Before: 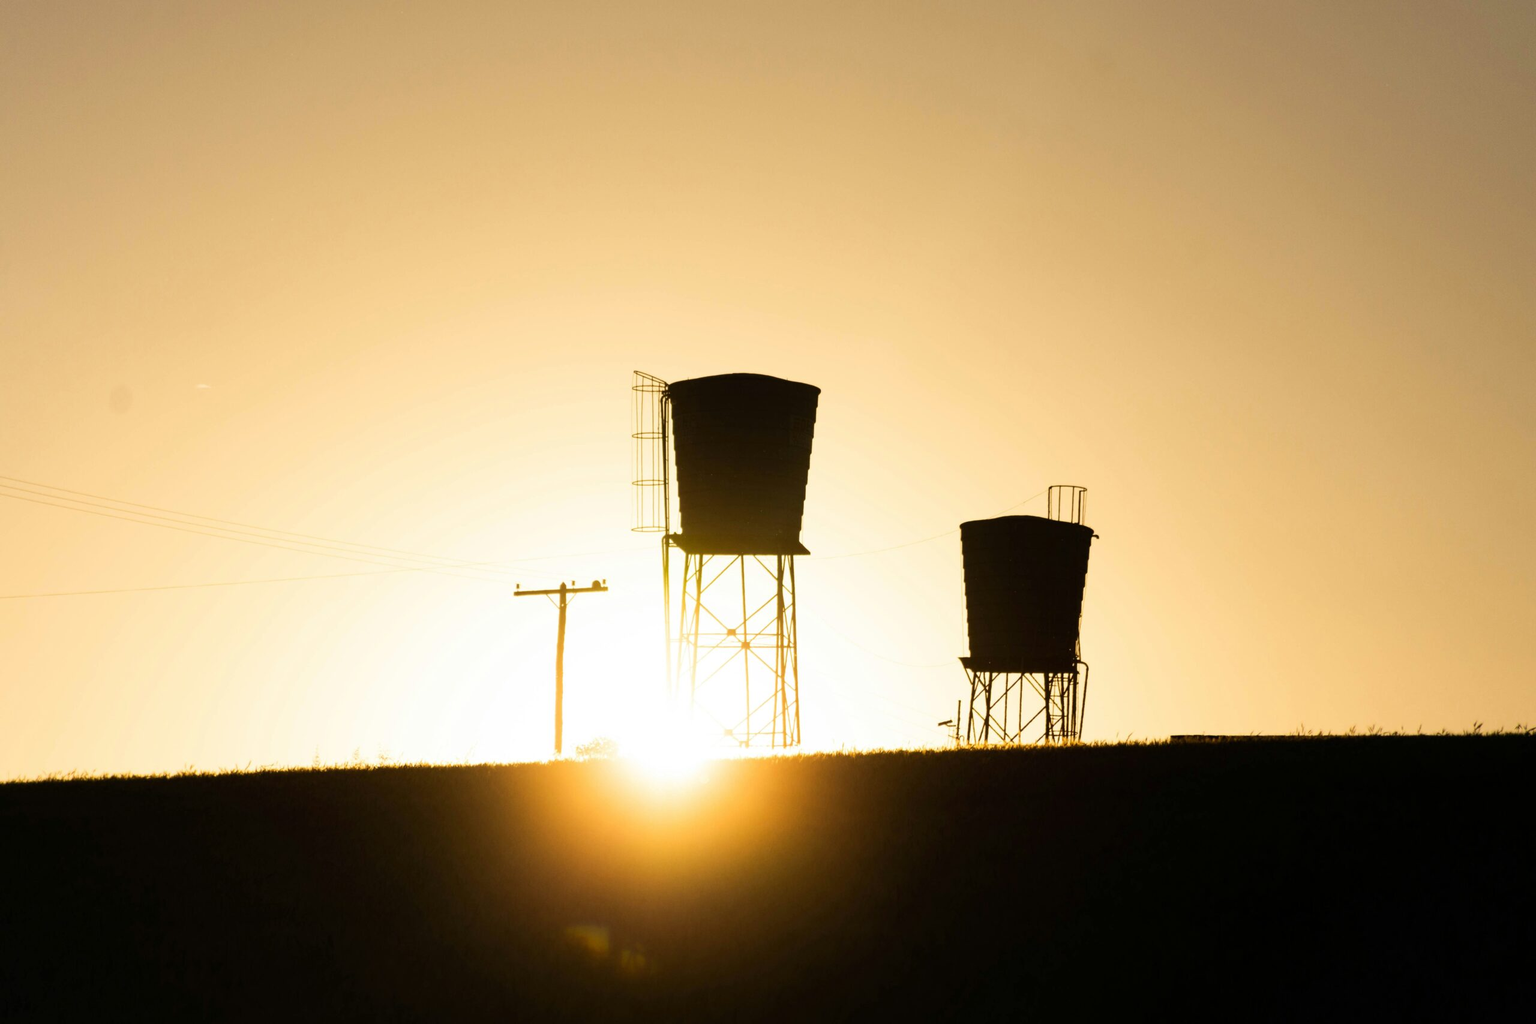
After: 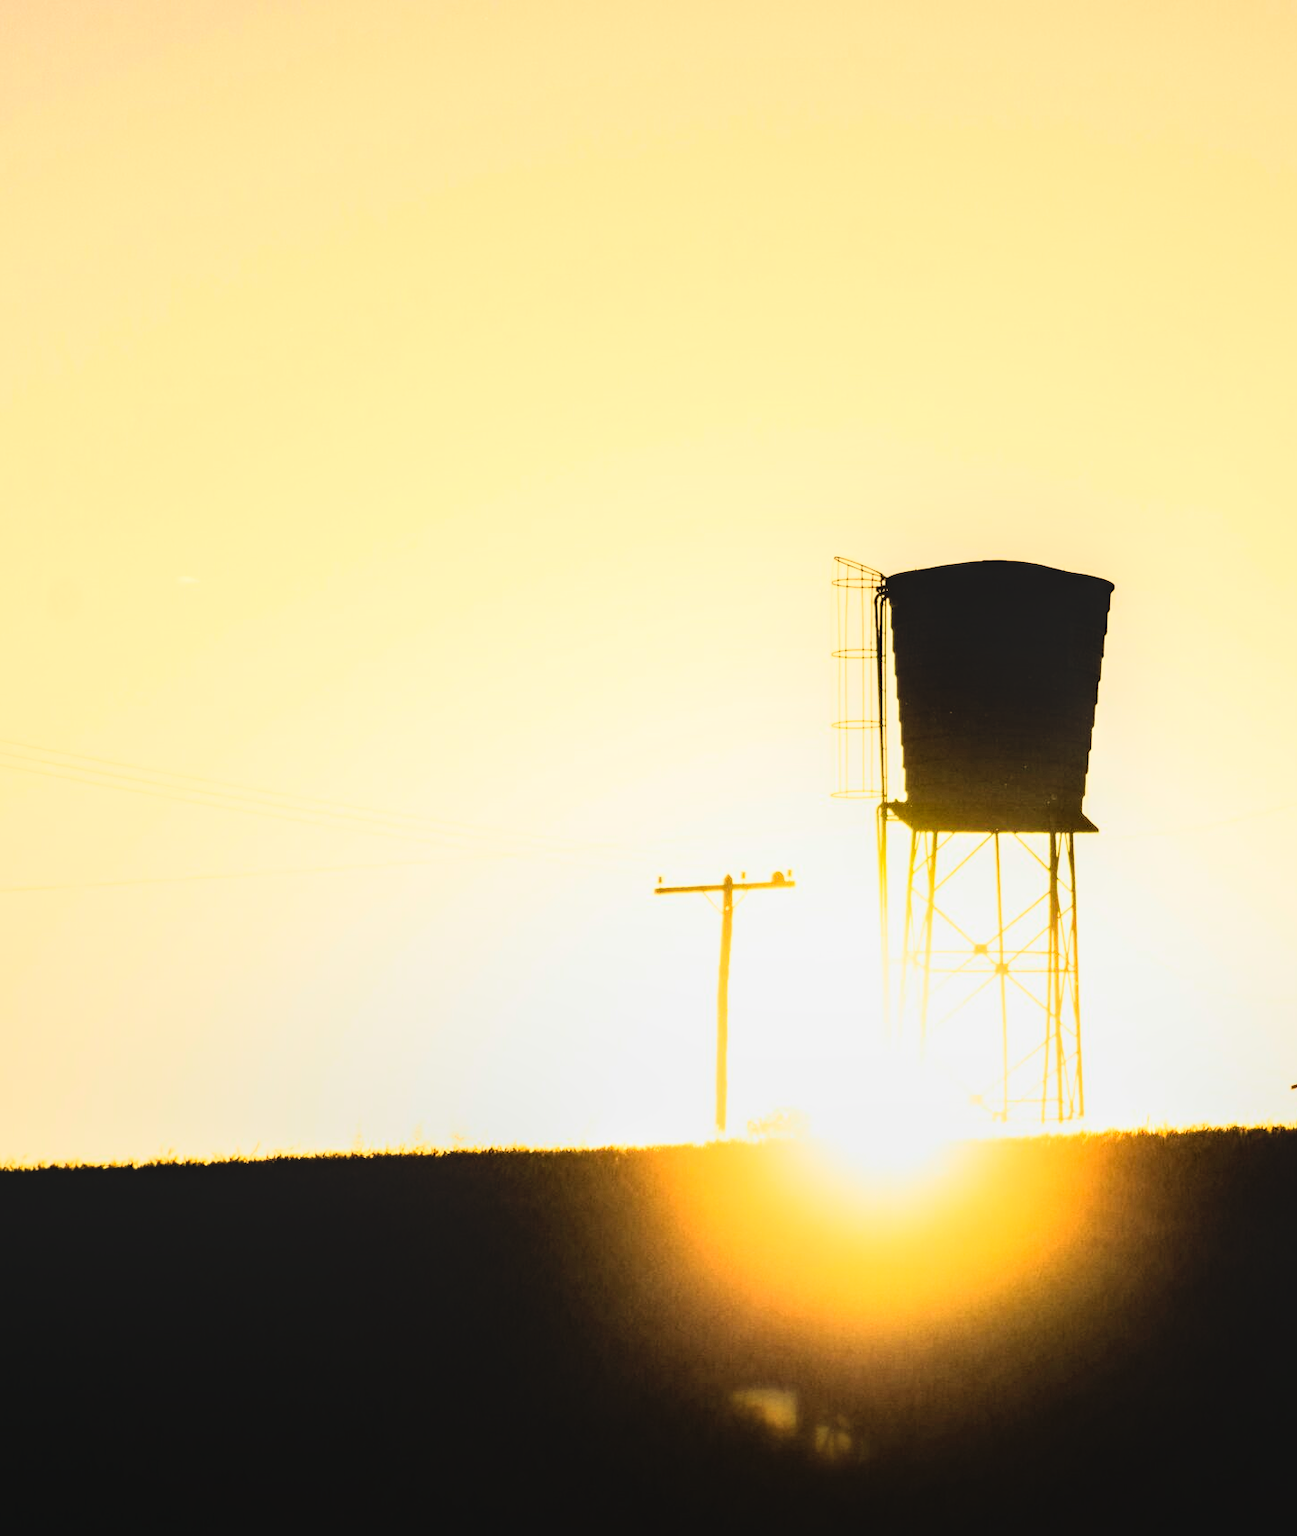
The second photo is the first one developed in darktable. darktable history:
rgb curve: curves: ch0 [(0, 0) (0.21, 0.15) (0.24, 0.21) (0.5, 0.75) (0.75, 0.96) (0.89, 0.99) (1, 1)]; ch1 [(0, 0.02) (0.21, 0.13) (0.25, 0.2) (0.5, 0.67) (0.75, 0.9) (0.89, 0.97) (1, 1)]; ch2 [(0, 0.02) (0.21, 0.13) (0.25, 0.2) (0.5, 0.67) (0.75, 0.9) (0.89, 0.97) (1, 1)], compensate middle gray true
local contrast: detail 130%
crop: left 5.114%, right 38.589%
